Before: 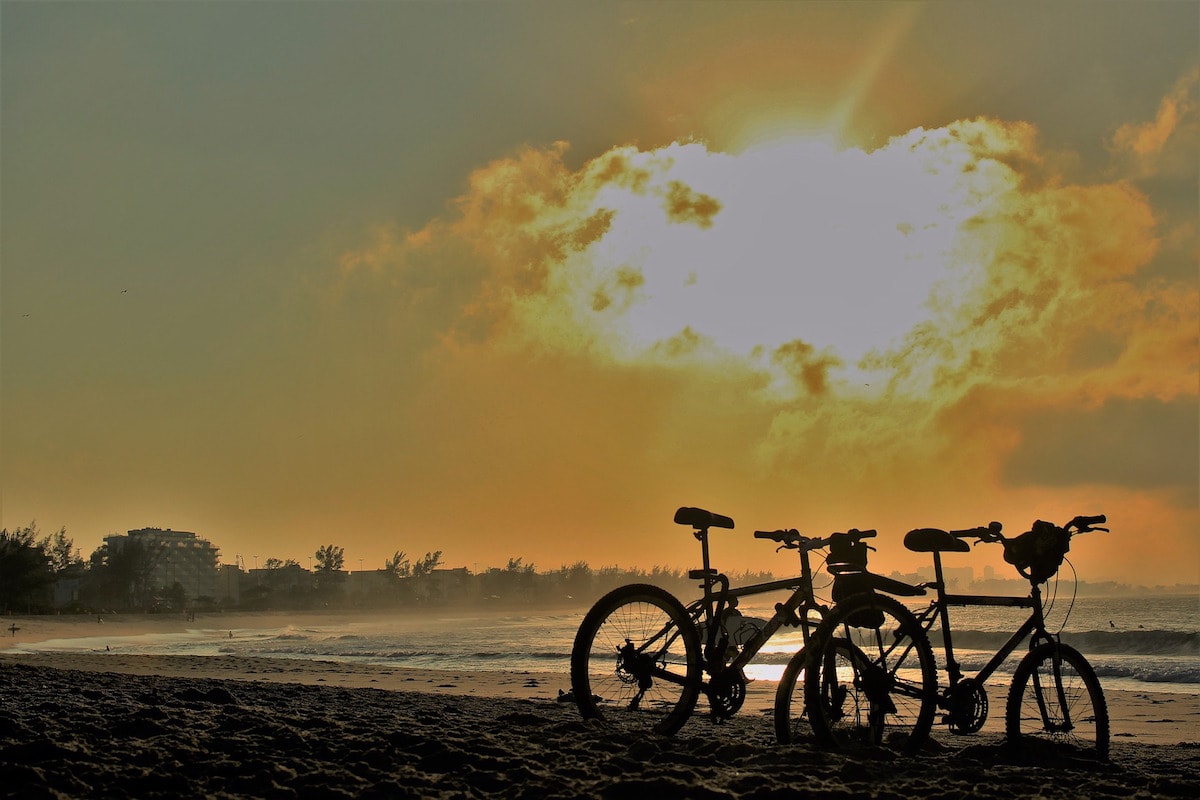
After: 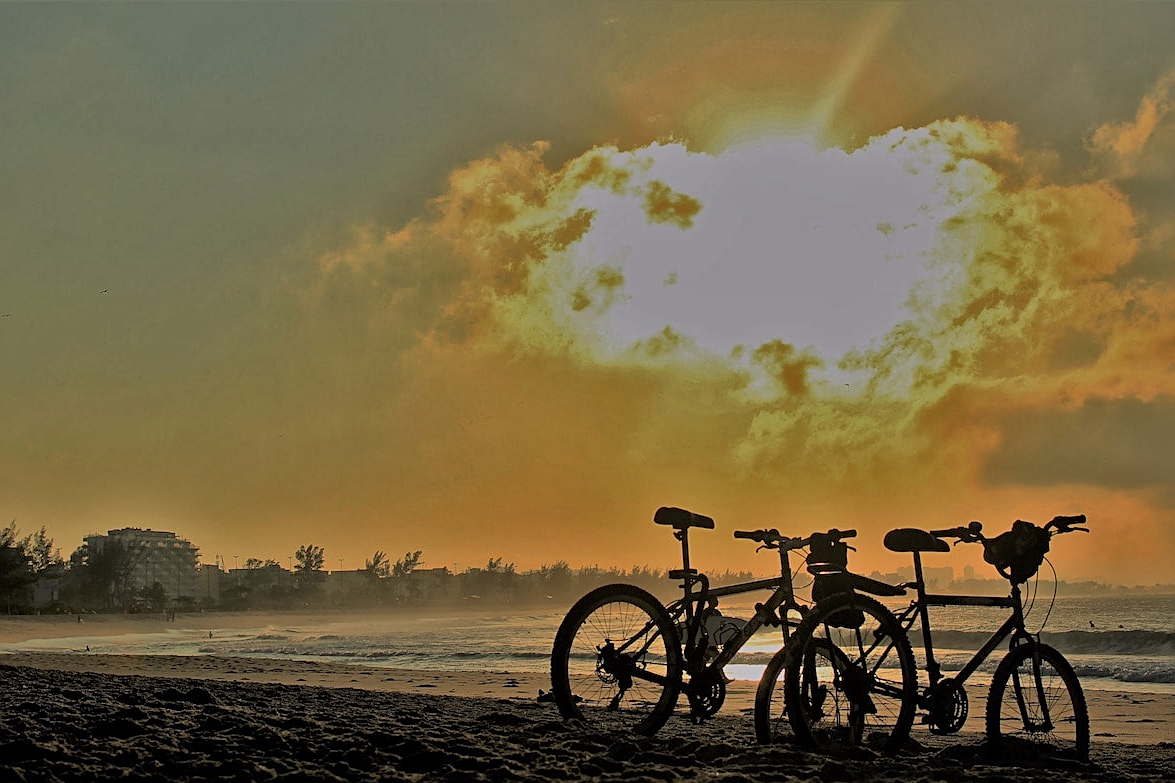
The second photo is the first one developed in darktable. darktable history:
global tonemap: drago (1, 100), detail 1
sharpen: on, module defaults
crop: left 1.743%, right 0.268%, bottom 2.011%
